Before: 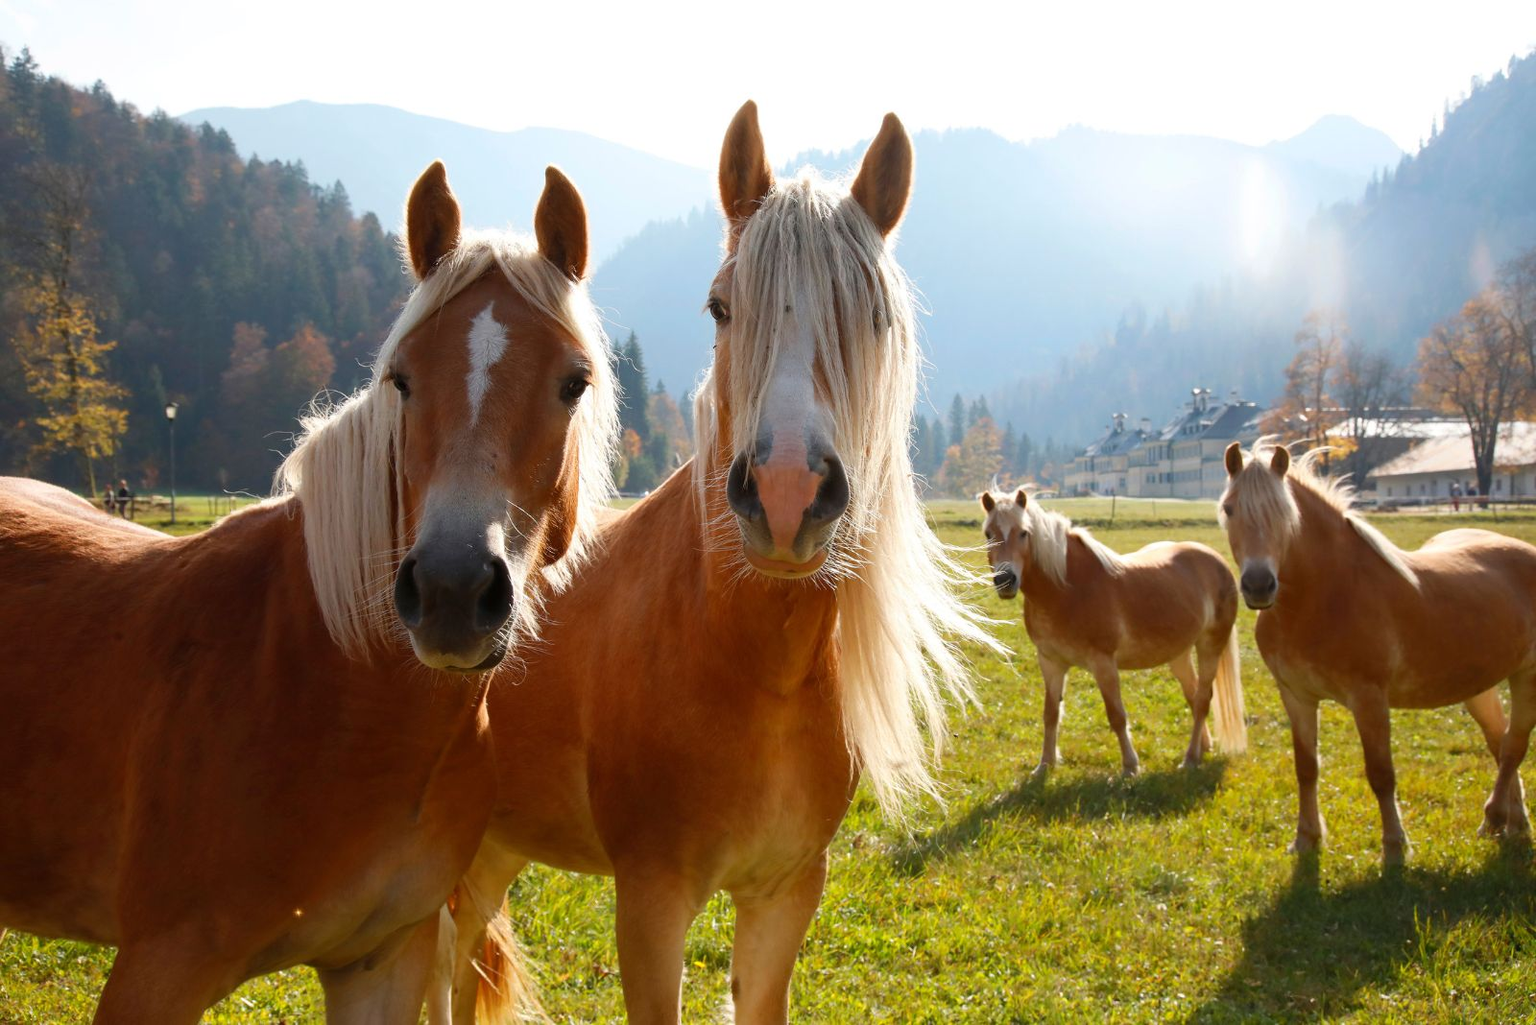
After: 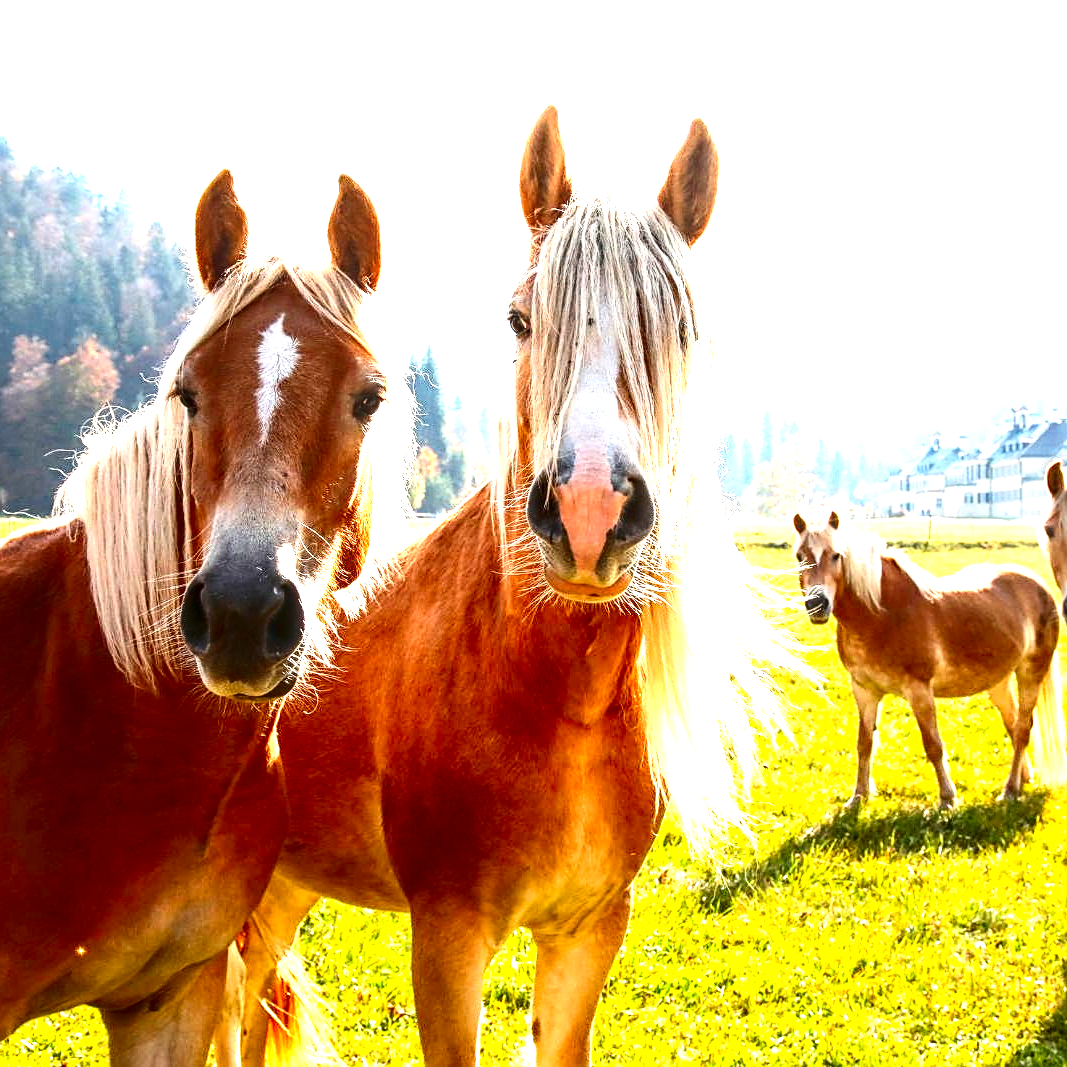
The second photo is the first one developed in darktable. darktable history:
exposure: black level correction 0, exposure 1.741 EV, compensate highlight preservation false
crop and rotate: left 14.434%, right 18.853%
sharpen: amount 0.472
contrast brightness saturation: contrast 0.22, brightness -0.194, saturation 0.243
local contrast: detail 150%
